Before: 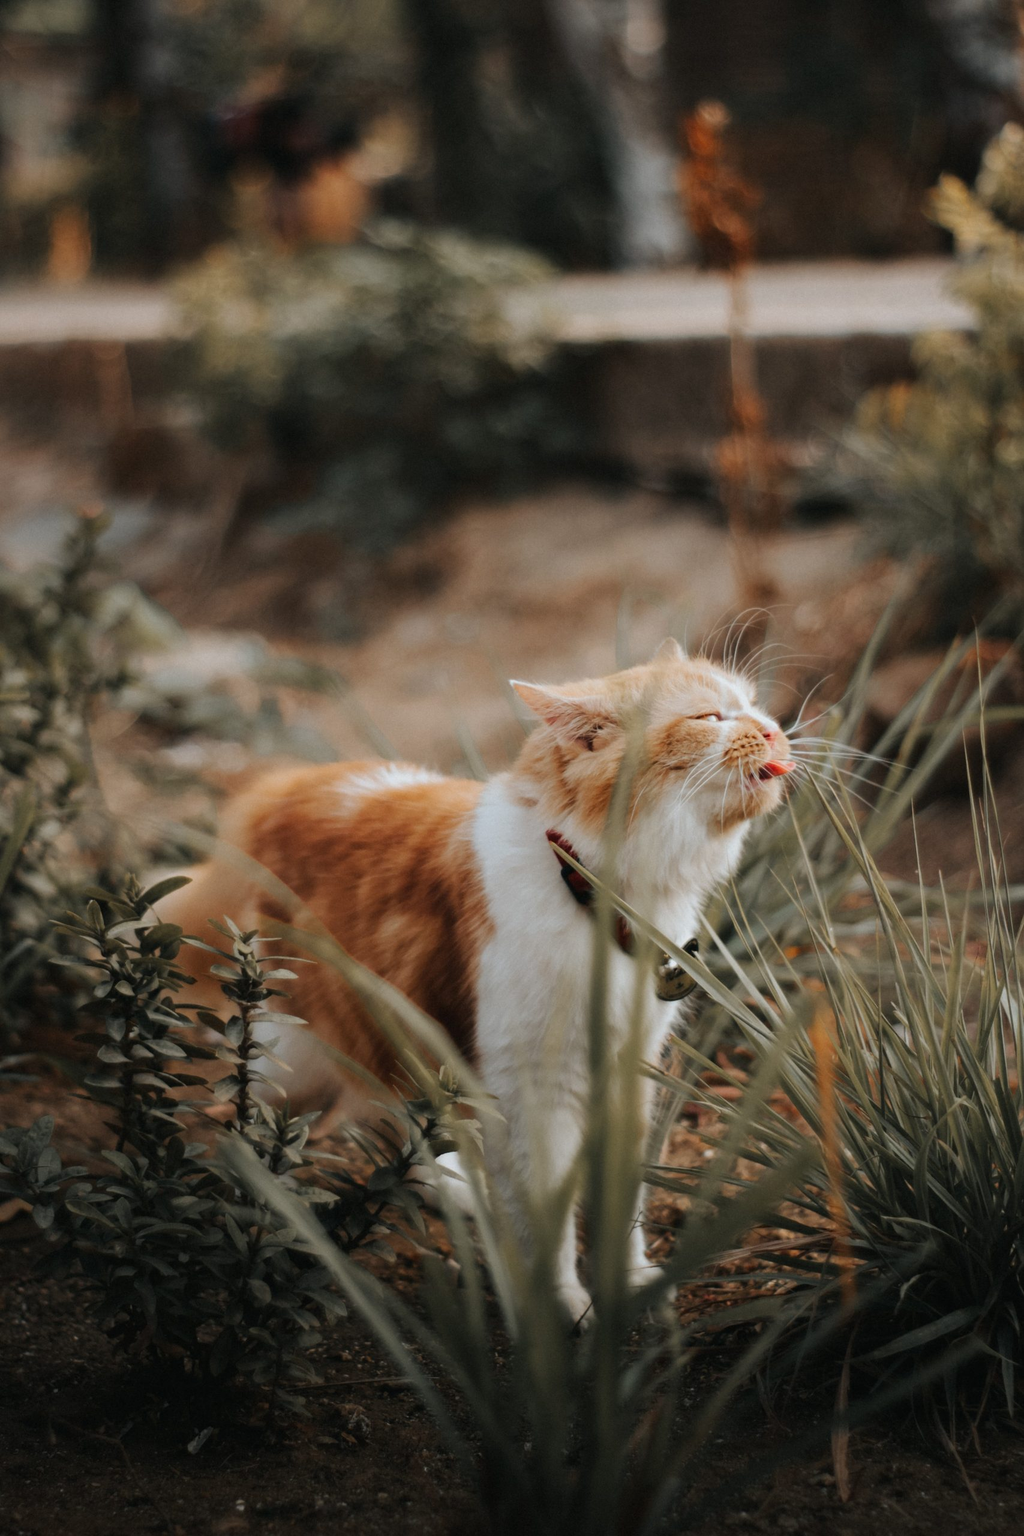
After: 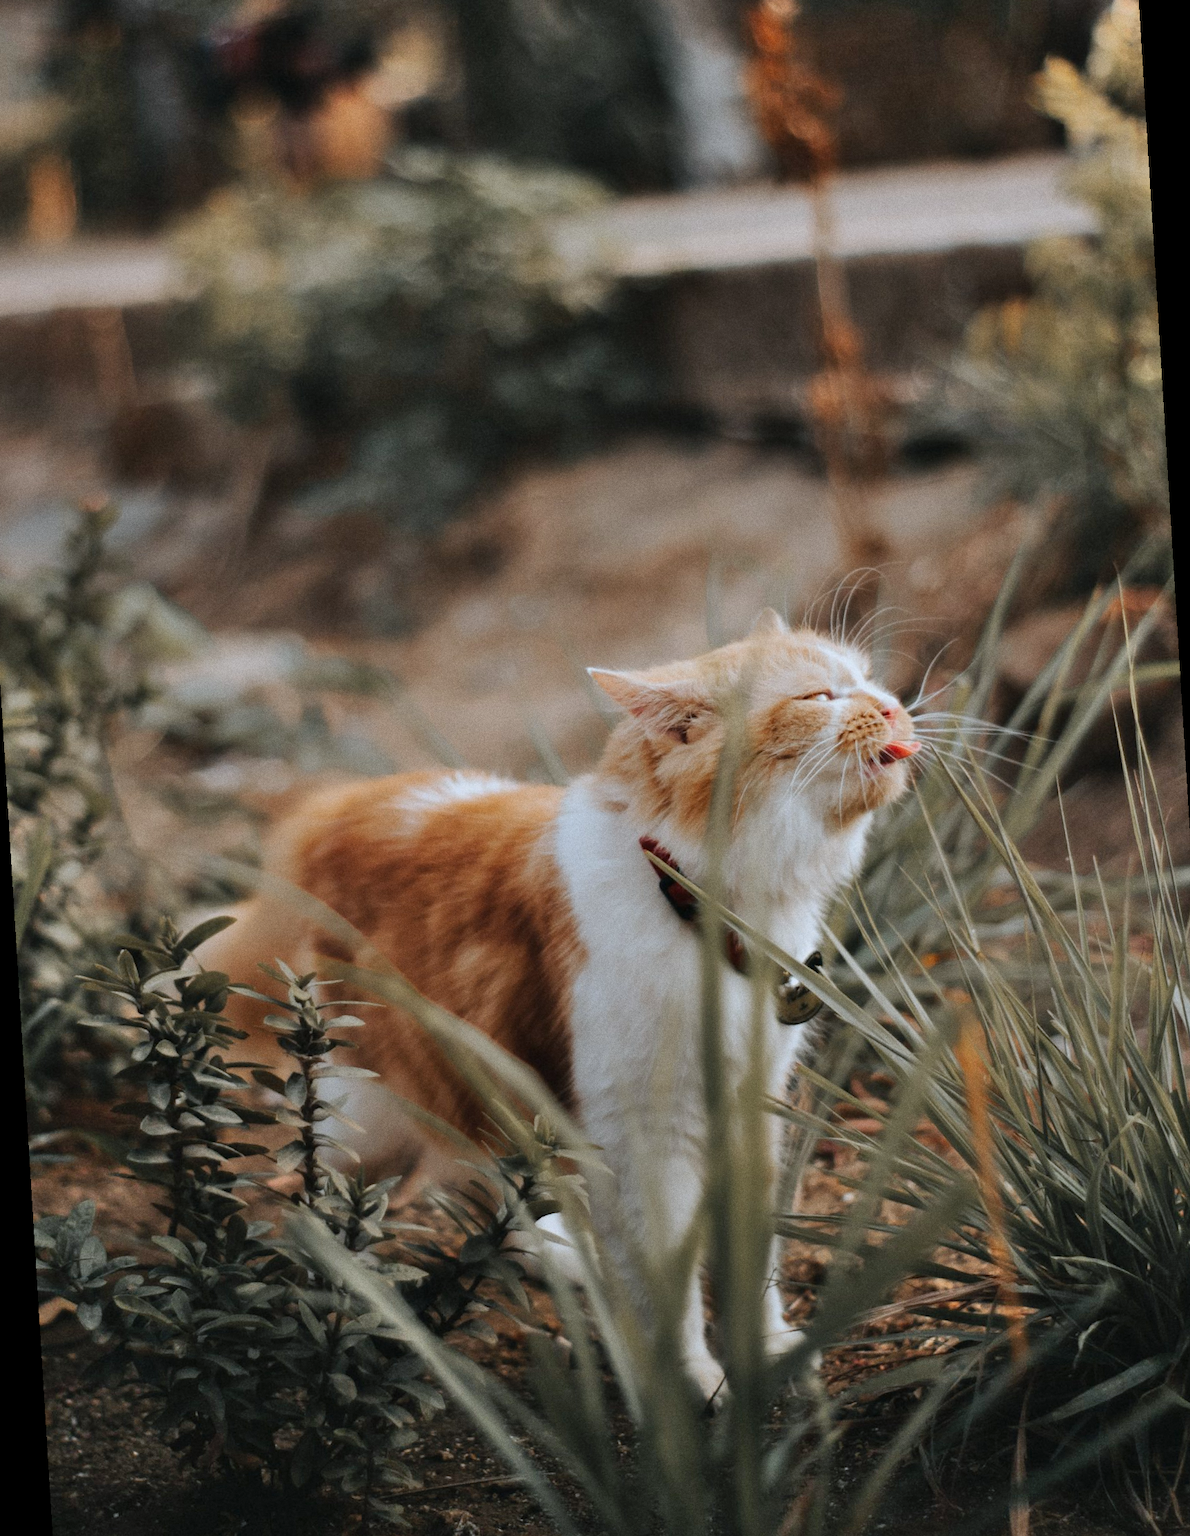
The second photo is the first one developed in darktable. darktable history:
shadows and highlights: low approximation 0.01, soften with gaussian
rotate and perspective: rotation -3.52°, crop left 0.036, crop right 0.964, crop top 0.081, crop bottom 0.919
grain: coarseness 0.09 ISO
white balance: red 0.974, blue 1.044
